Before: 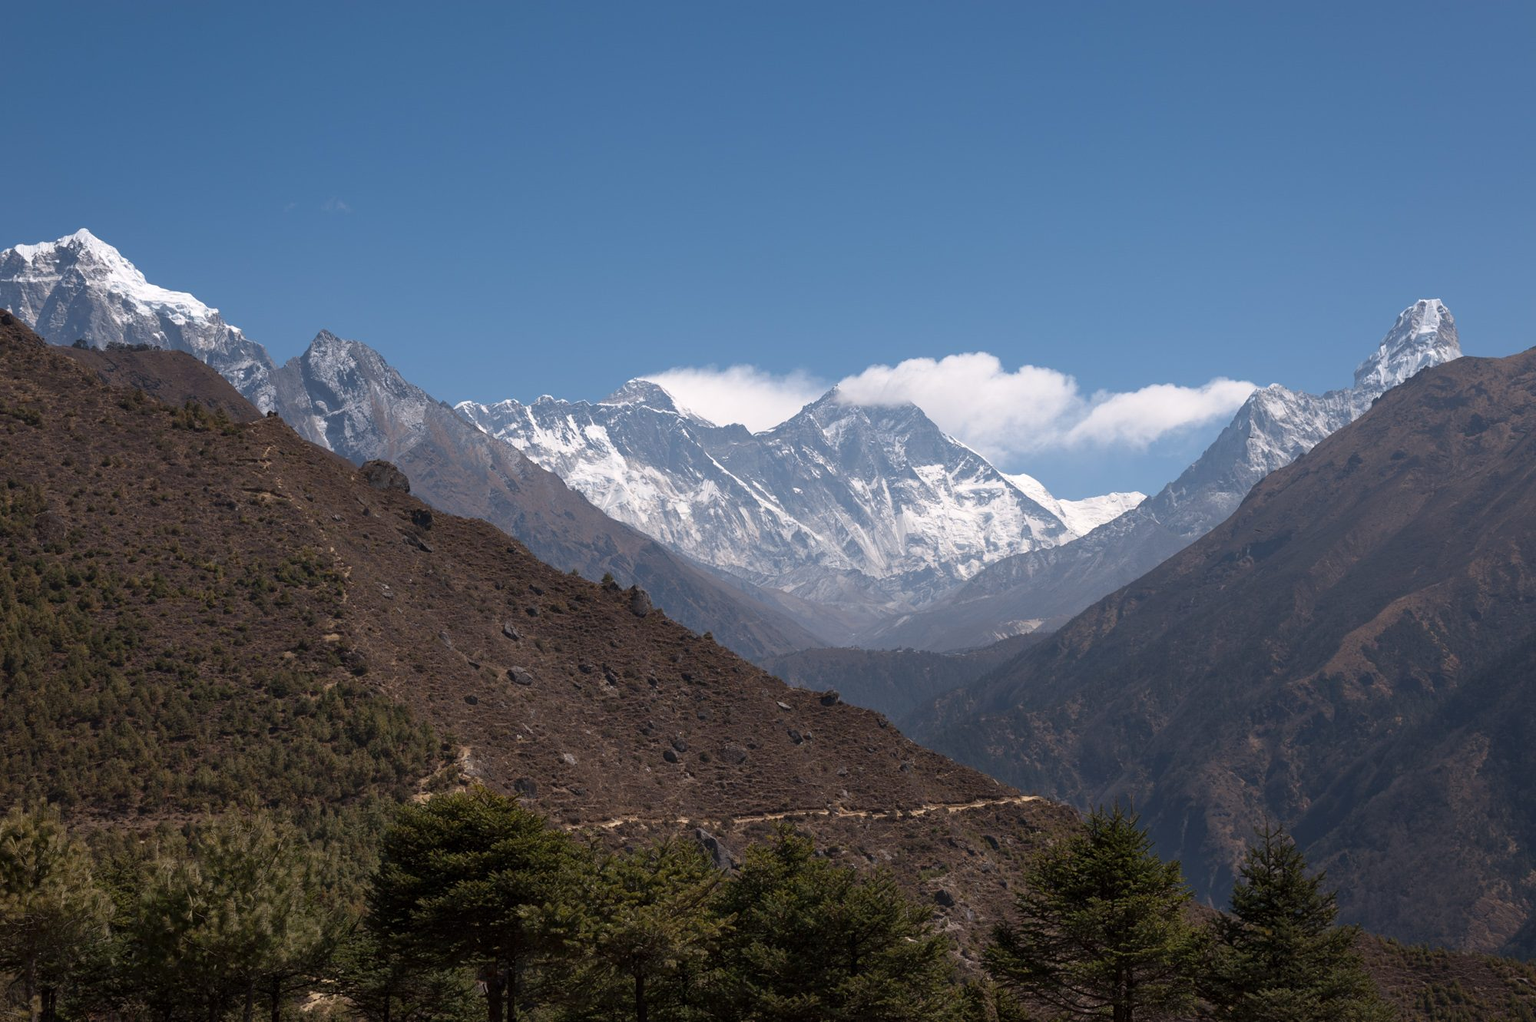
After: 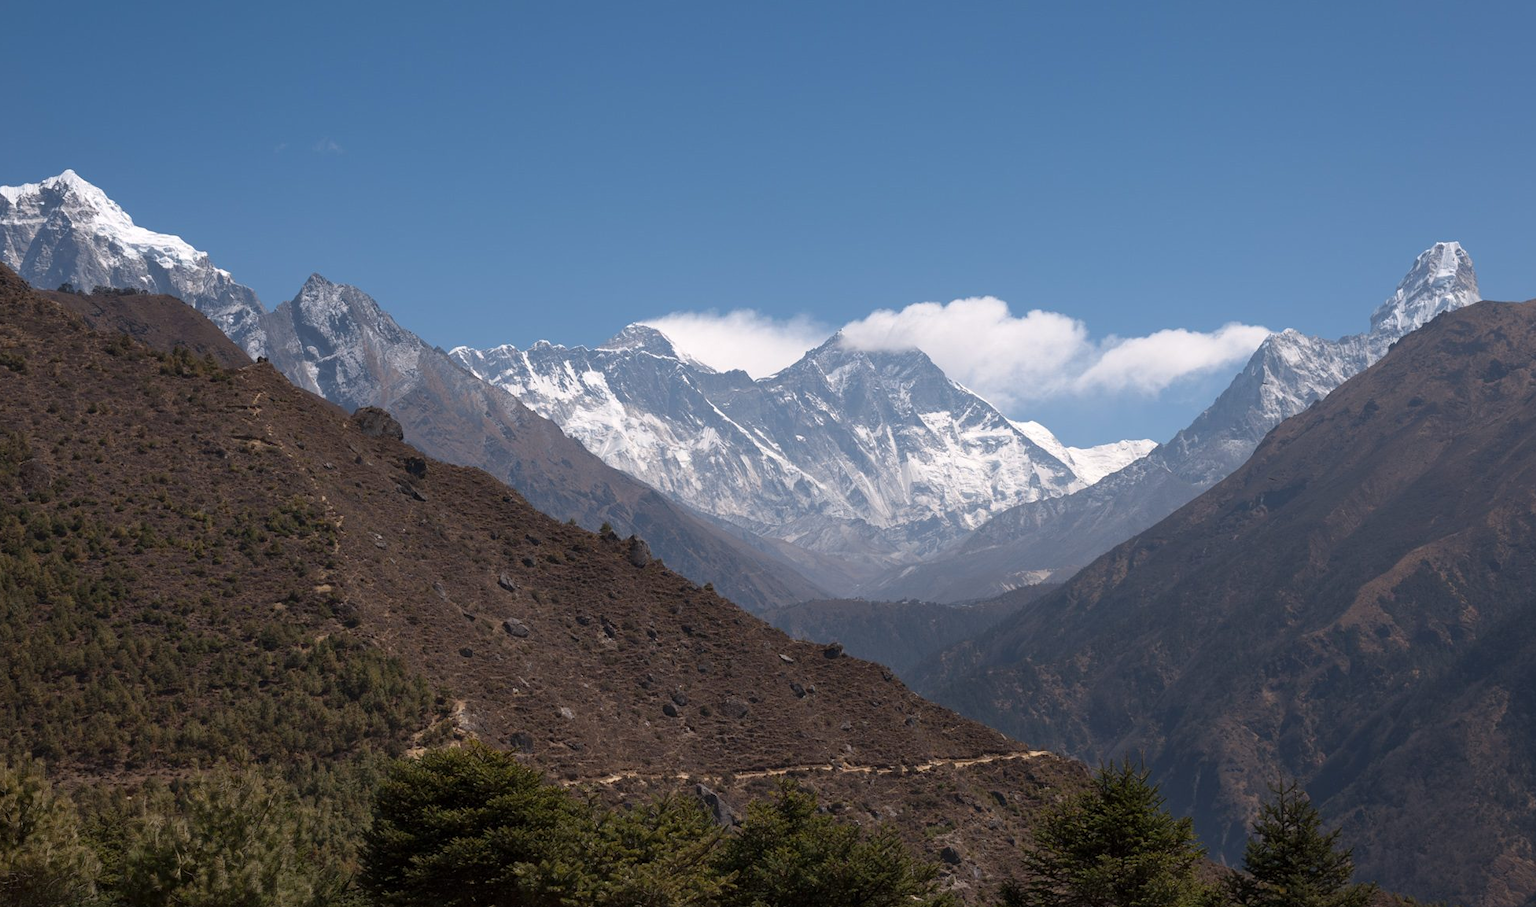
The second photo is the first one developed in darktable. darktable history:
tone equalizer: edges refinement/feathering 500, mask exposure compensation -1.57 EV, preserve details no
crop: left 1.073%, top 6.189%, right 1.263%, bottom 7.075%
